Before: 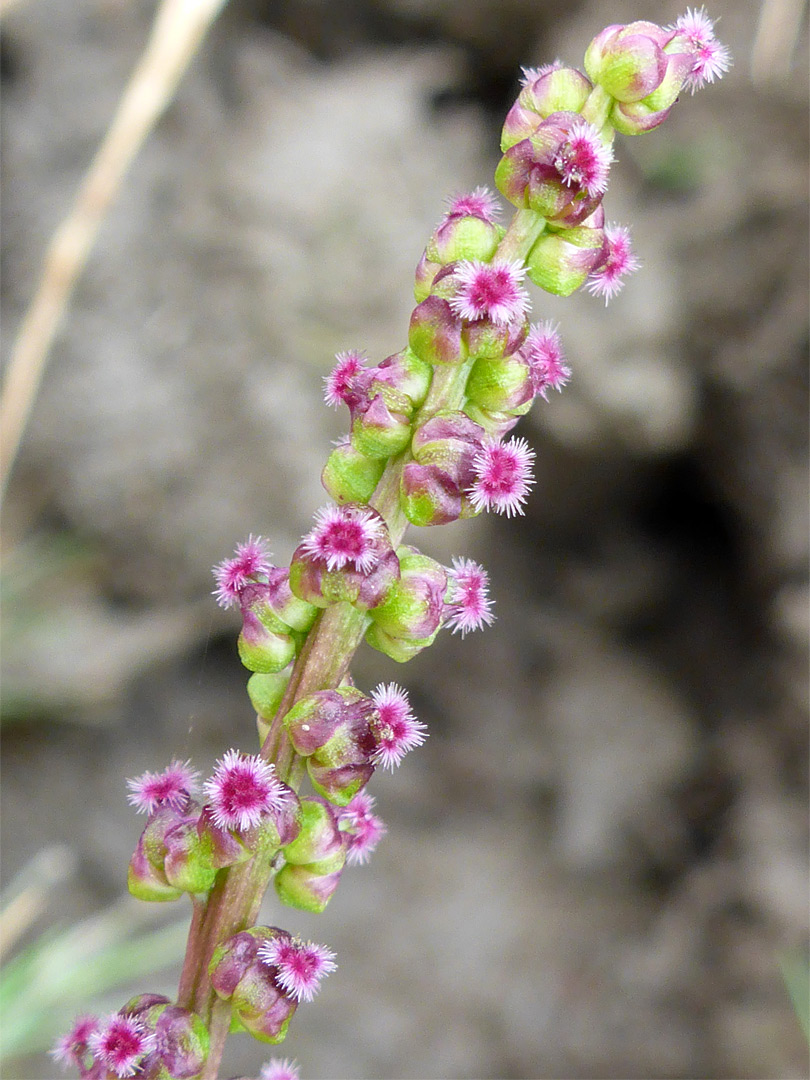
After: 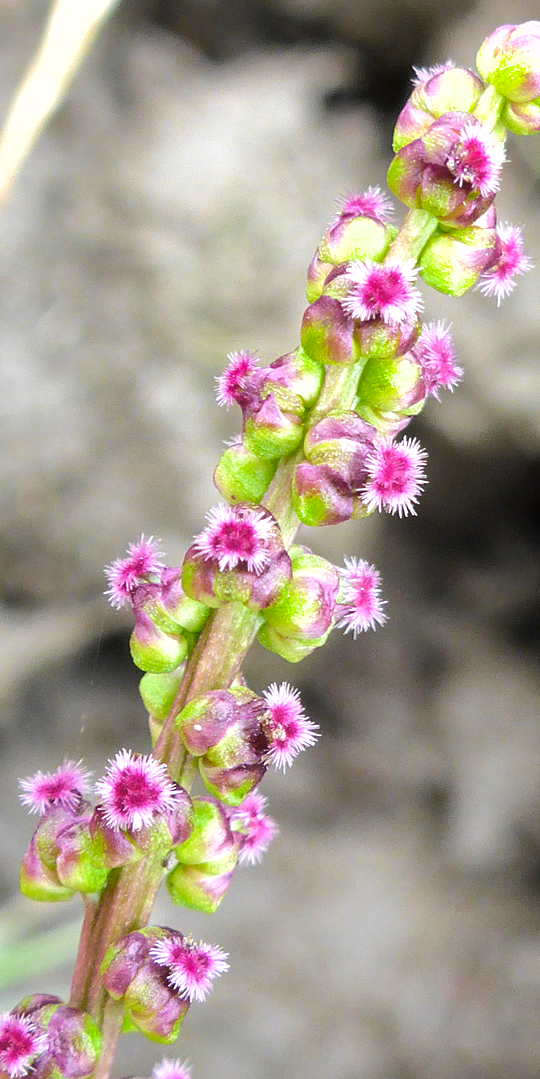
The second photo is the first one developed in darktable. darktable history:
exposure: black level correction 0.001, exposure 0.5 EV, compensate highlight preservation false
crop and rotate: left 13.344%, right 19.974%
shadows and highlights: on, module defaults
tone curve: curves: ch0 [(0, 0) (0.003, 0.007) (0.011, 0.009) (0.025, 0.014) (0.044, 0.022) (0.069, 0.029) (0.1, 0.037) (0.136, 0.052) (0.177, 0.083) (0.224, 0.121) (0.277, 0.177) (0.335, 0.258) (0.399, 0.351) (0.468, 0.454) (0.543, 0.557) (0.623, 0.654) (0.709, 0.744) (0.801, 0.825) (0.898, 0.909) (1, 1)], color space Lab, linked channels, preserve colors none
